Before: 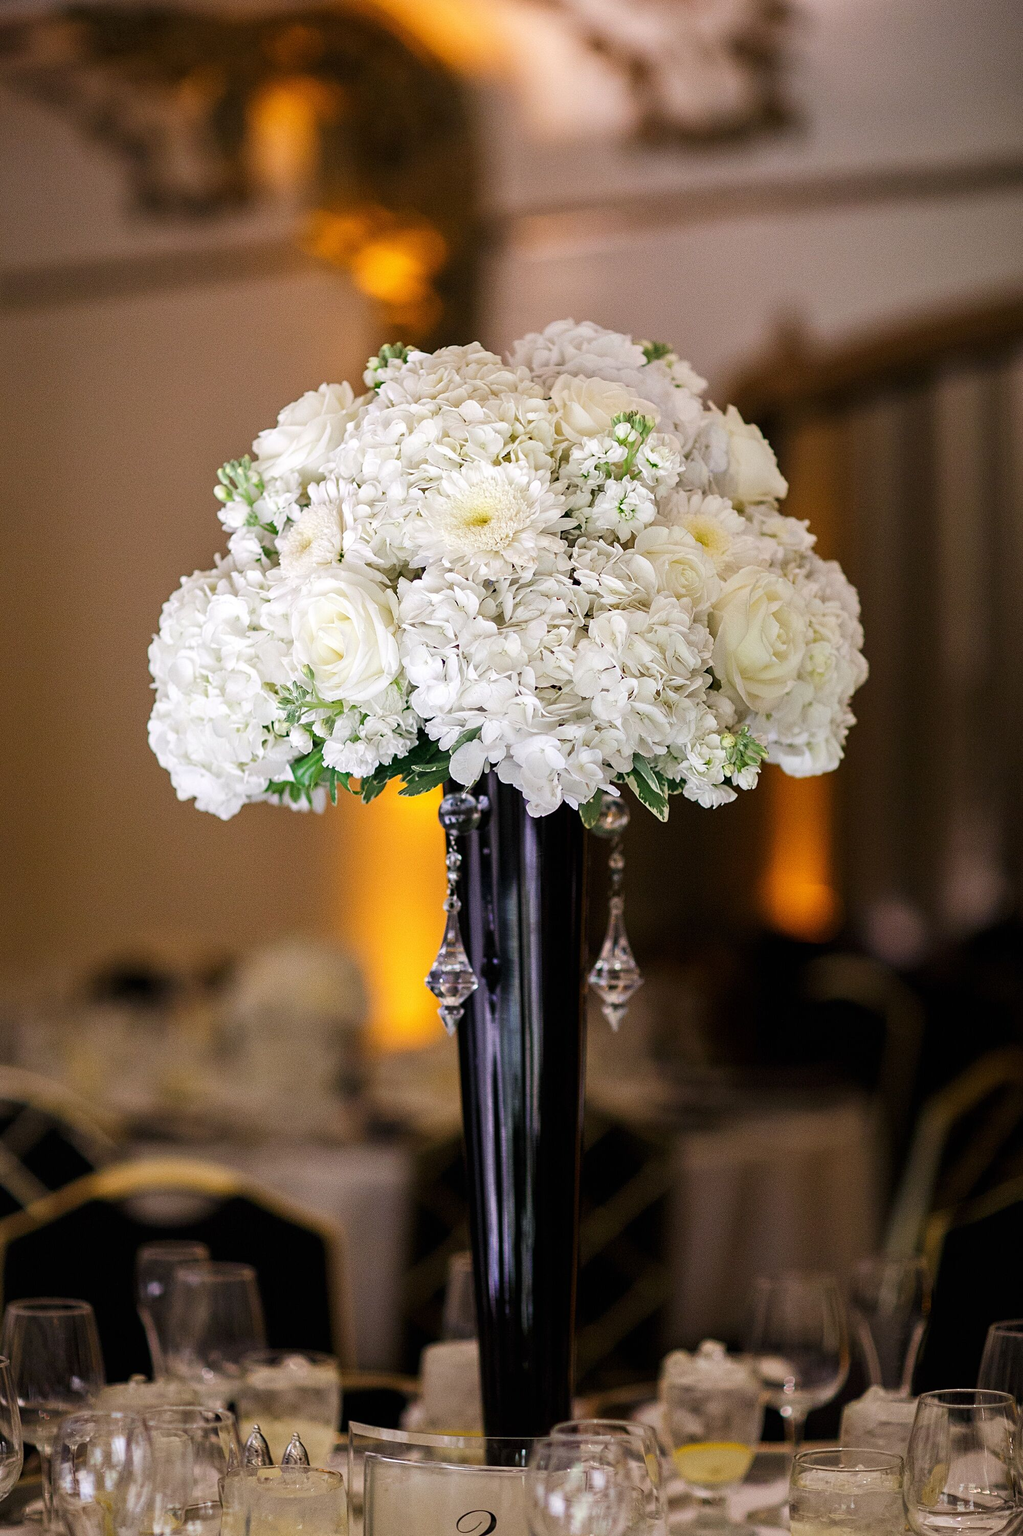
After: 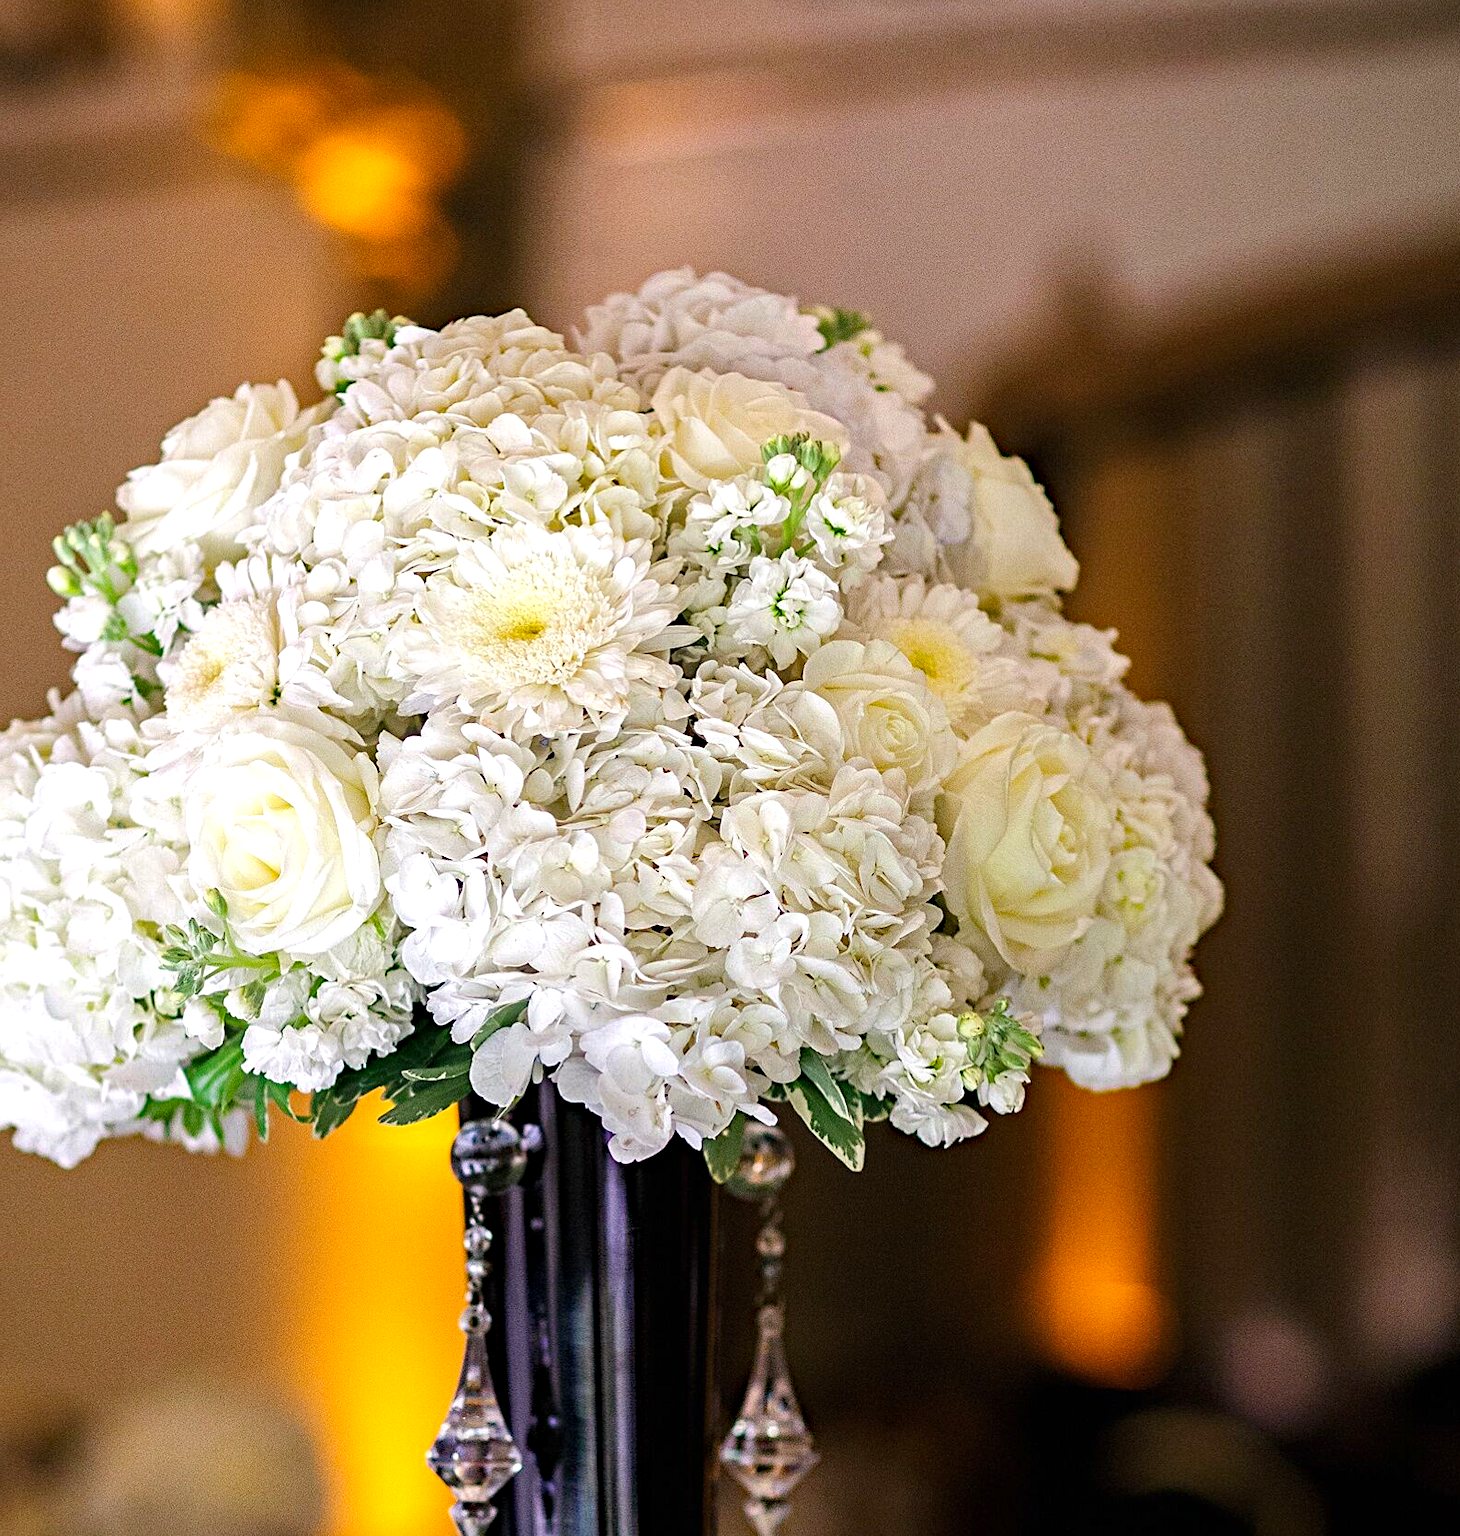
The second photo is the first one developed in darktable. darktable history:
exposure: exposure 0.376 EV, compensate highlight preservation false
crop: left 18.38%, top 11.092%, right 2.134%, bottom 33.217%
haze removal: strength 0.5, distance 0.43, compatibility mode true, adaptive false
